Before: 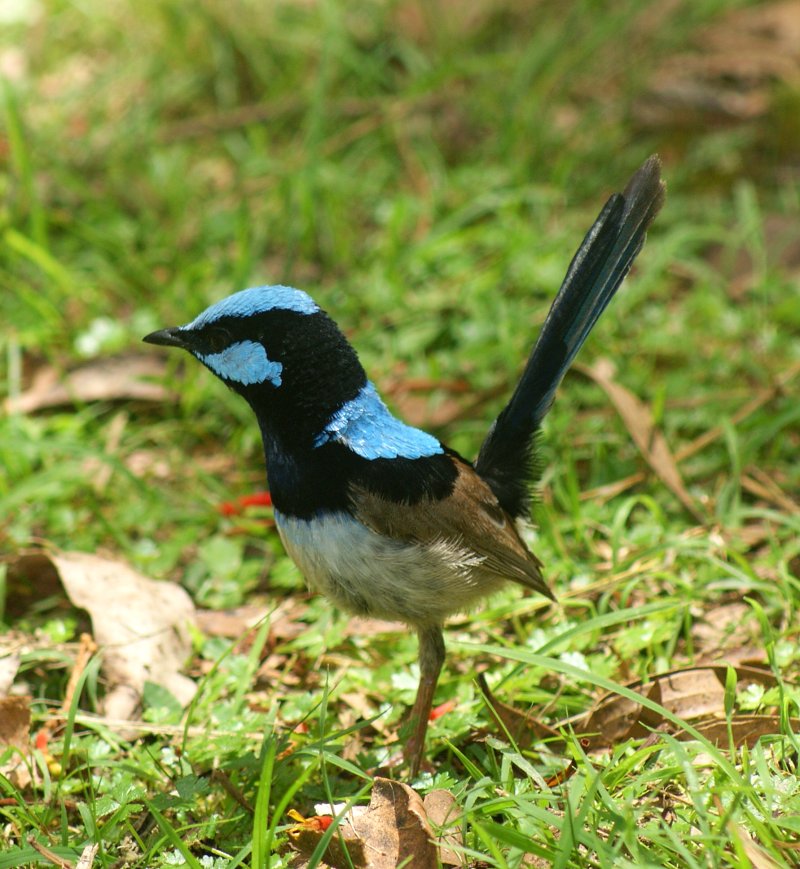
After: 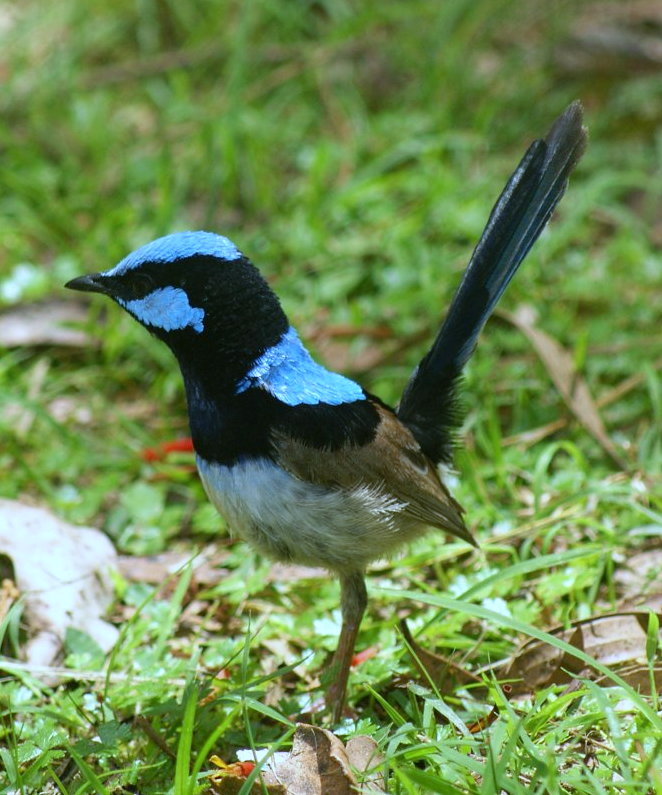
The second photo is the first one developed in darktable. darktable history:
crop: left 9.807%, top 6.259%, right 7.334%, bottom 2.177%
white balance: red 0.871, blue 1.249
